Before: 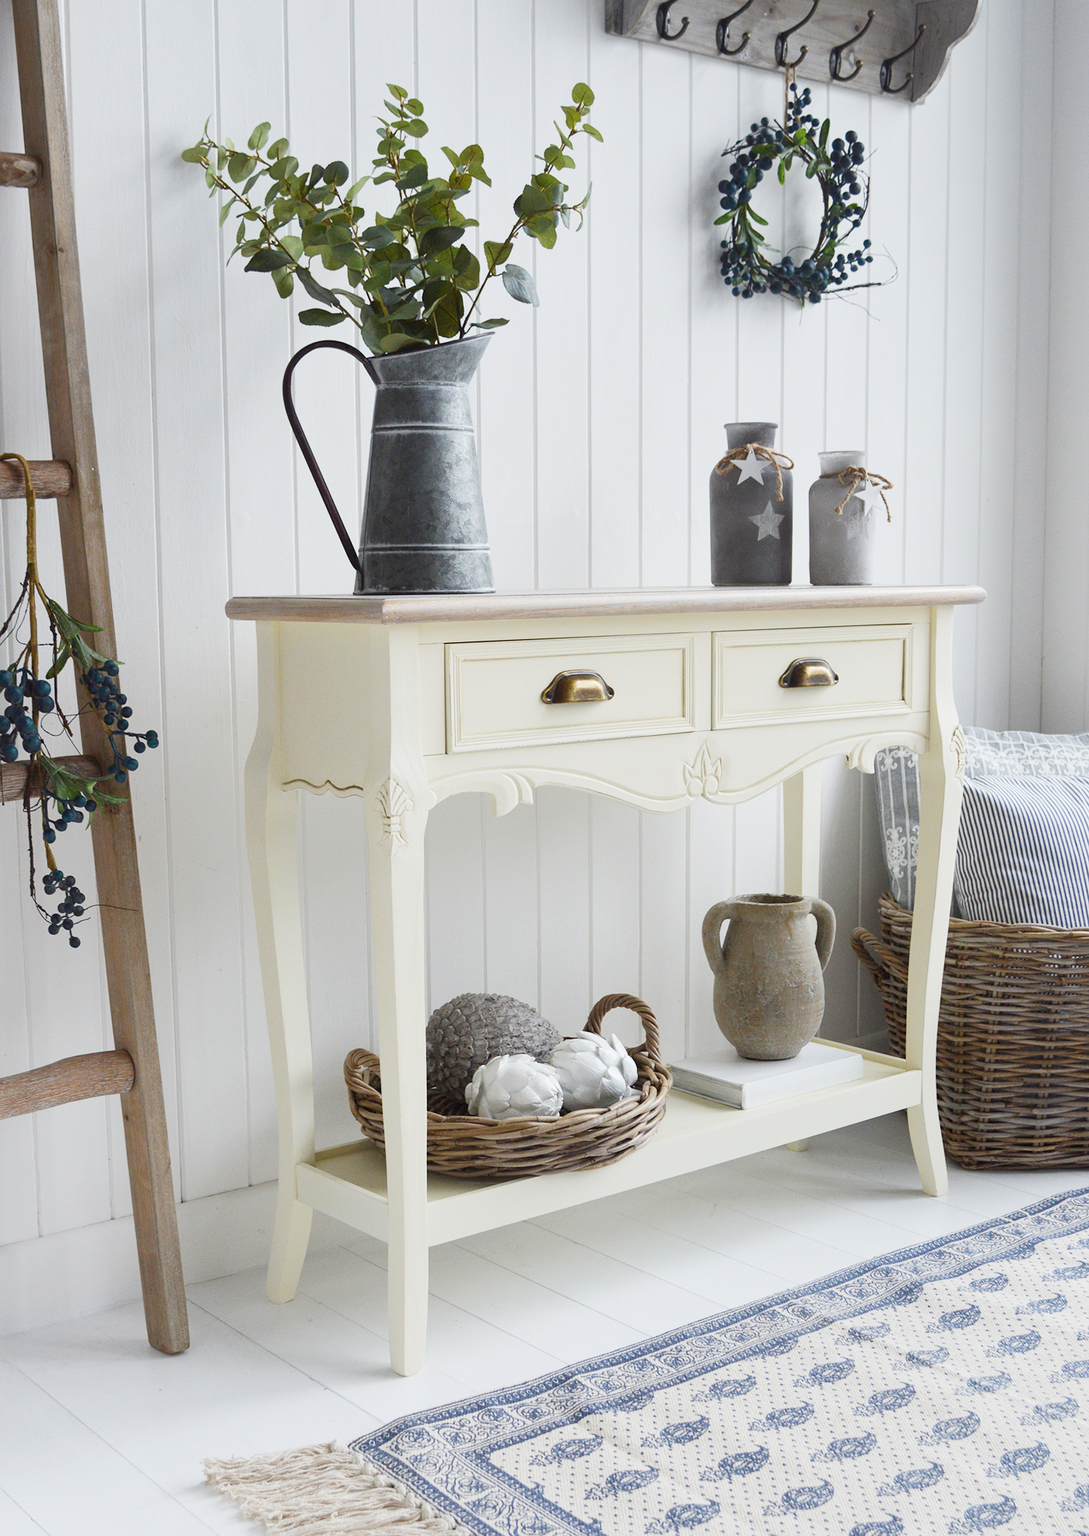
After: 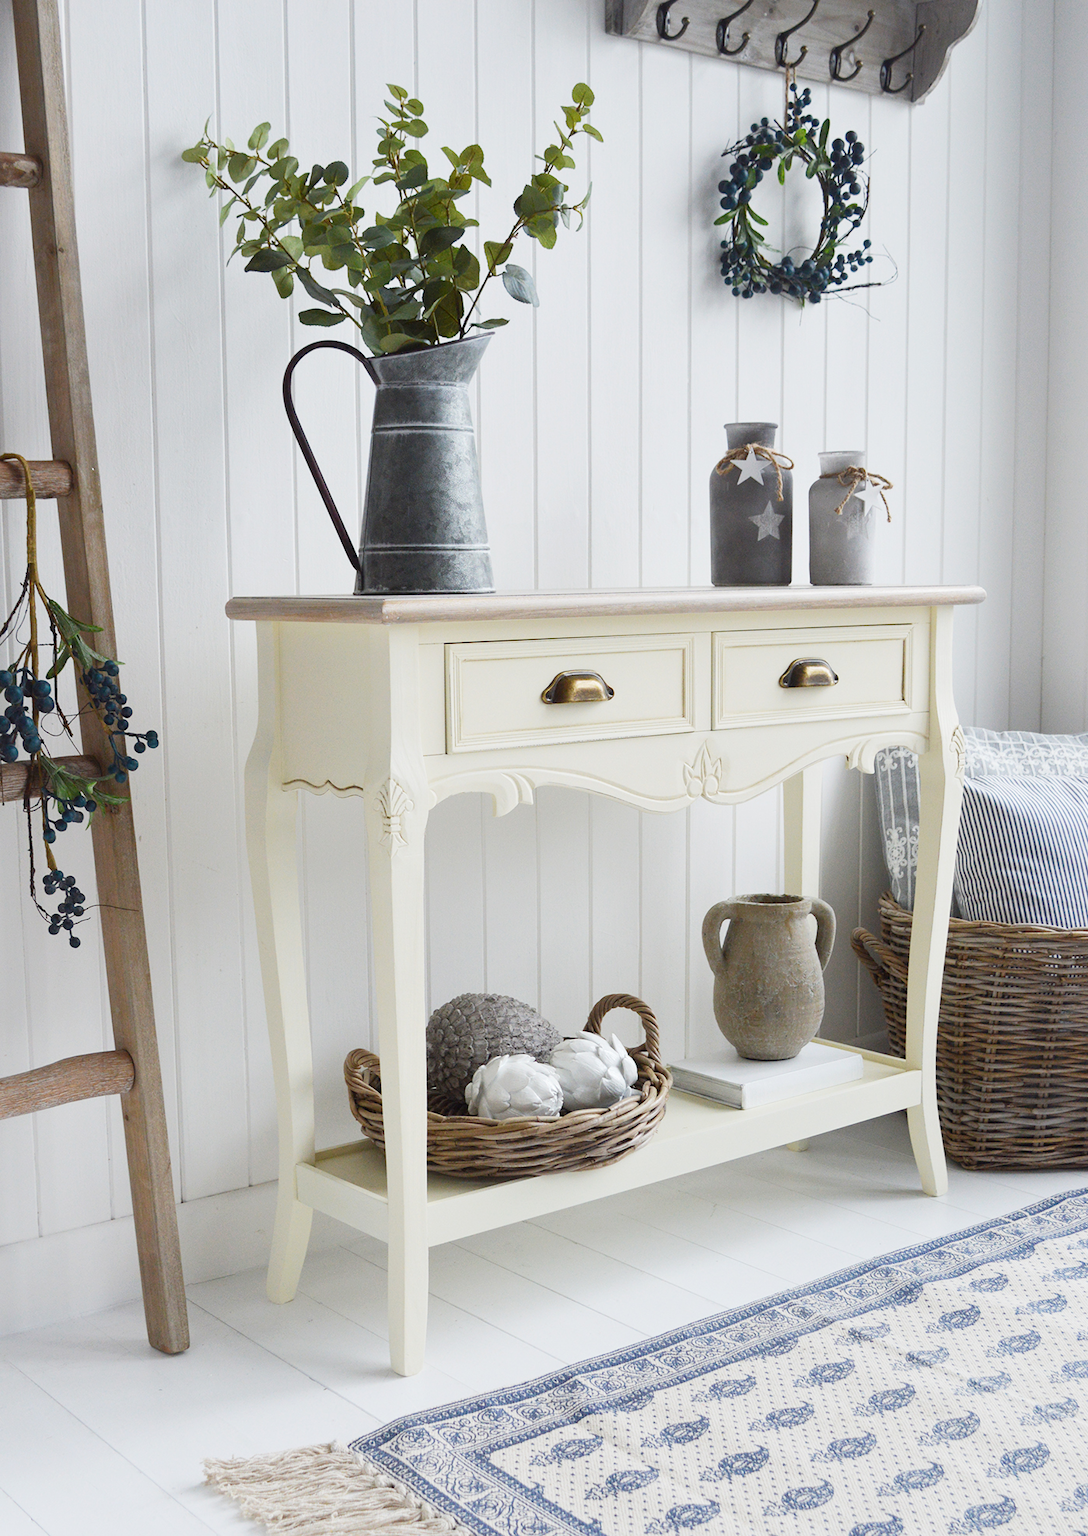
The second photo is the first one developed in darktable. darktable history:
tone equalizer: on, module defaults
rotate and perspective: automatic cropping original format, crop left 0, crop top 0
